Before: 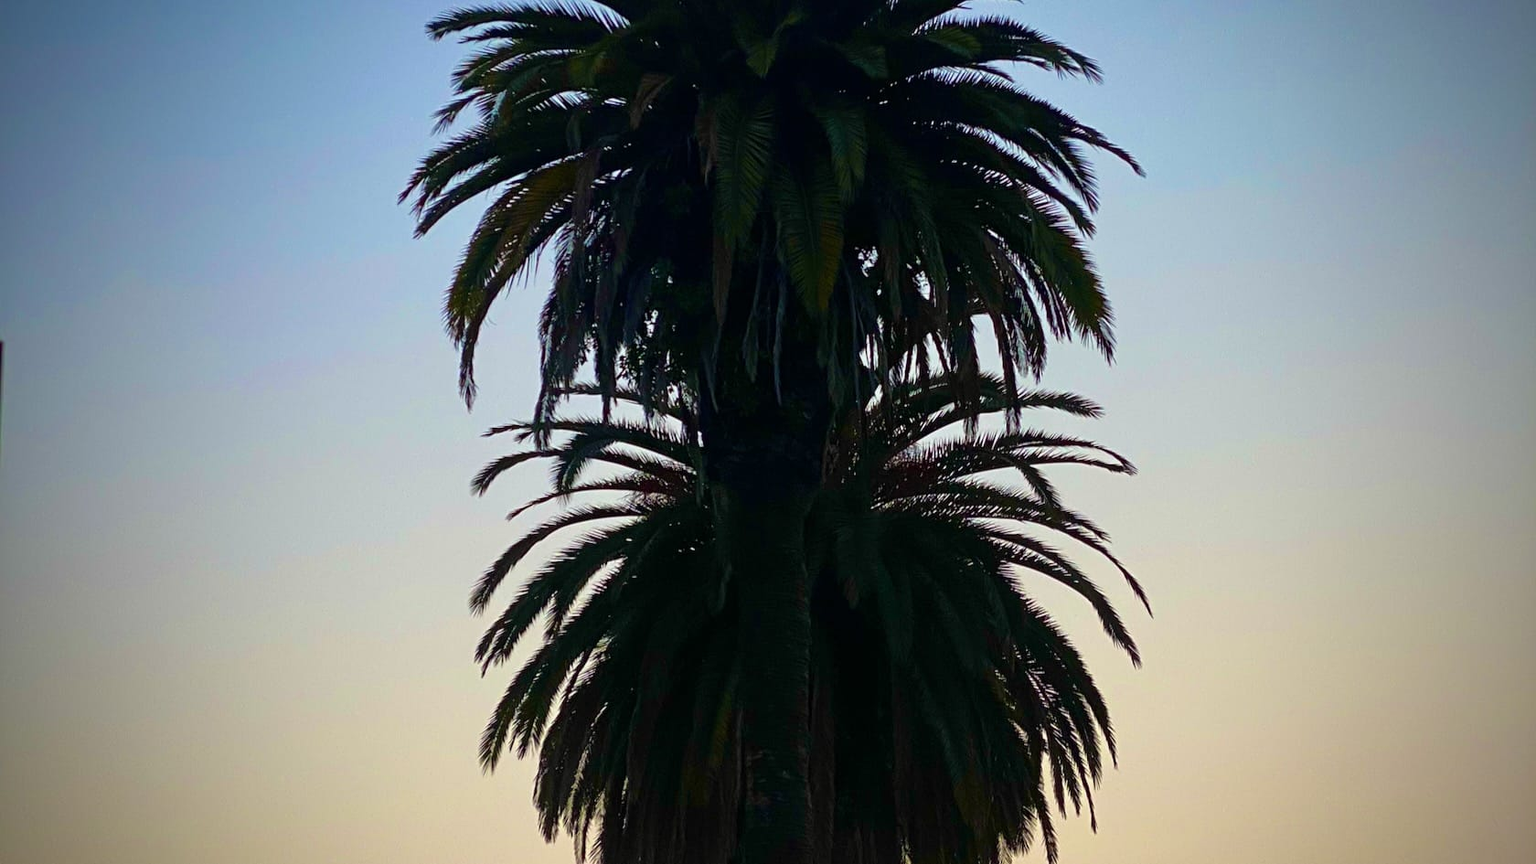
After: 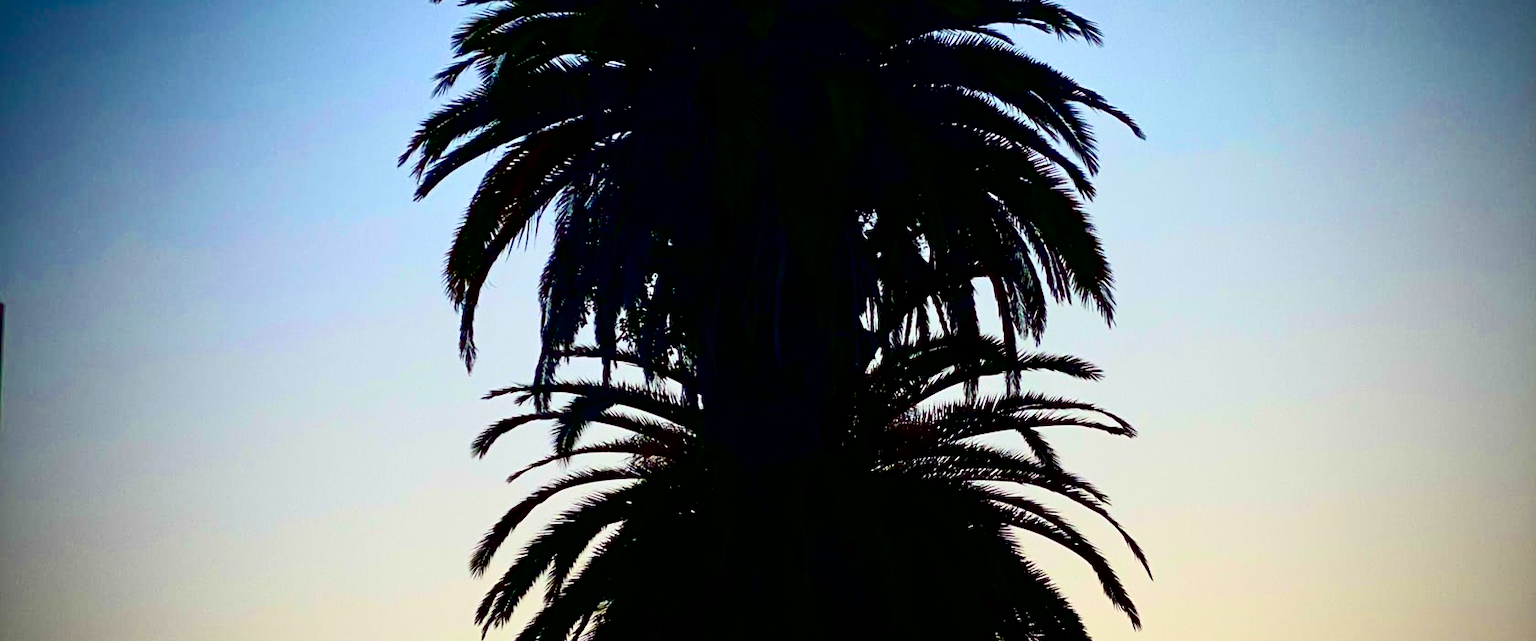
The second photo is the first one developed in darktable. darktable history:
contrast brightness saturation: contrast 0.404, brightness 0.1, saturation 0.211
crop: top 4.352%, bottom 21.309%
exposure: black level correction 0.044, exposure -0.228 EV, compensate exposure bias true, compensate highlight preservation false
